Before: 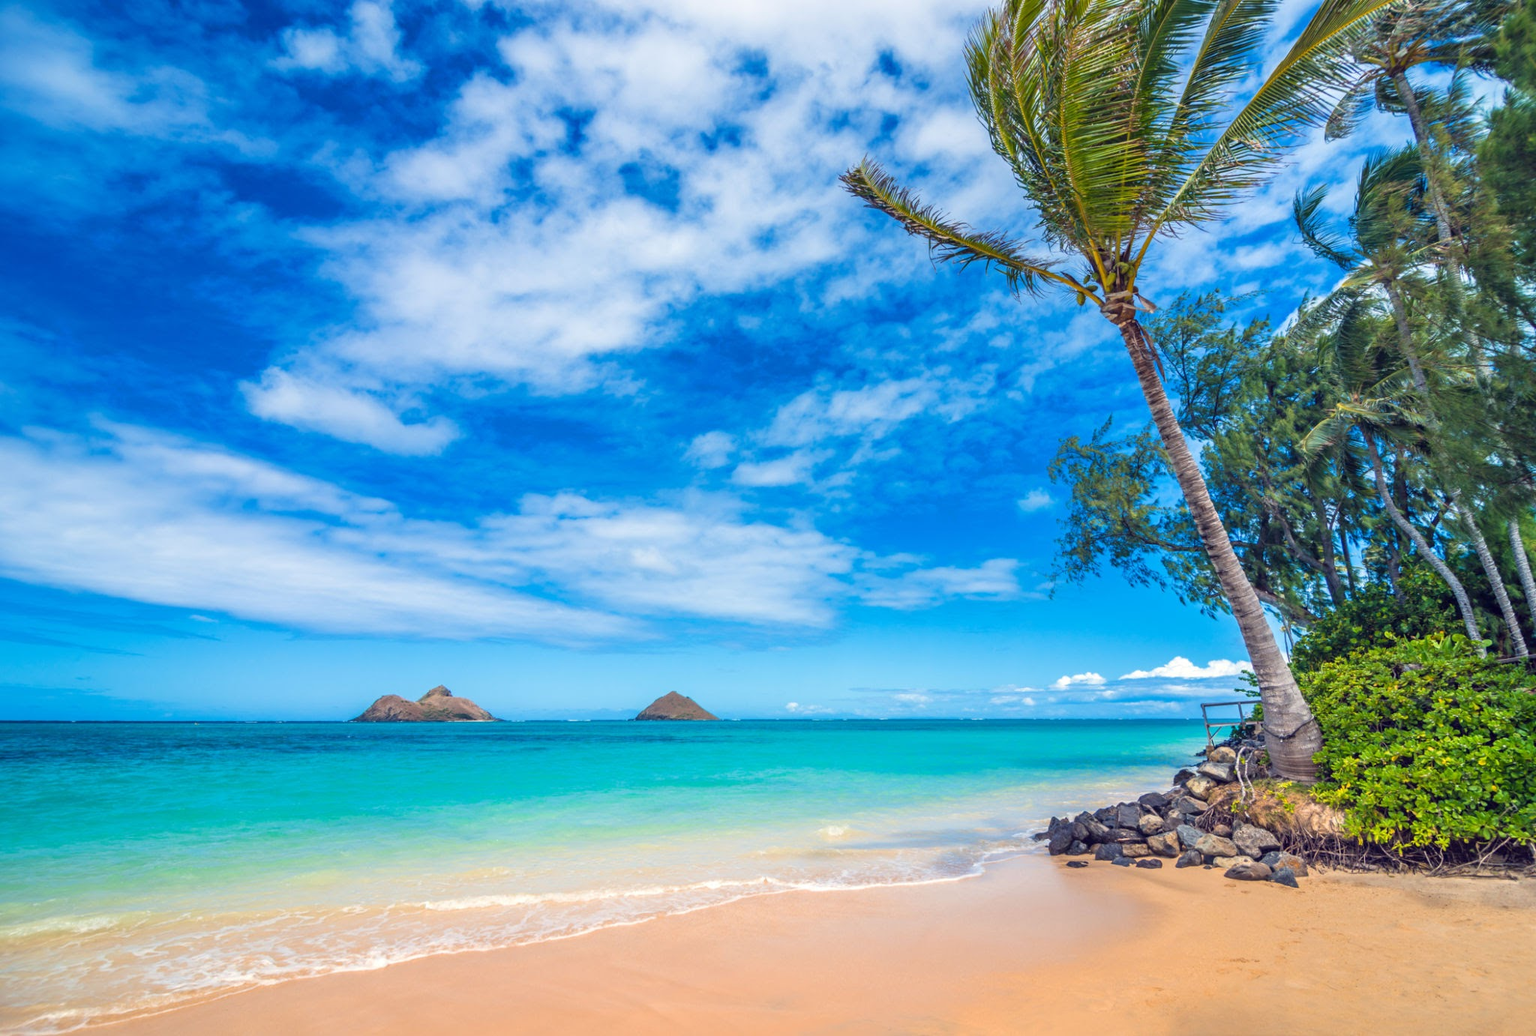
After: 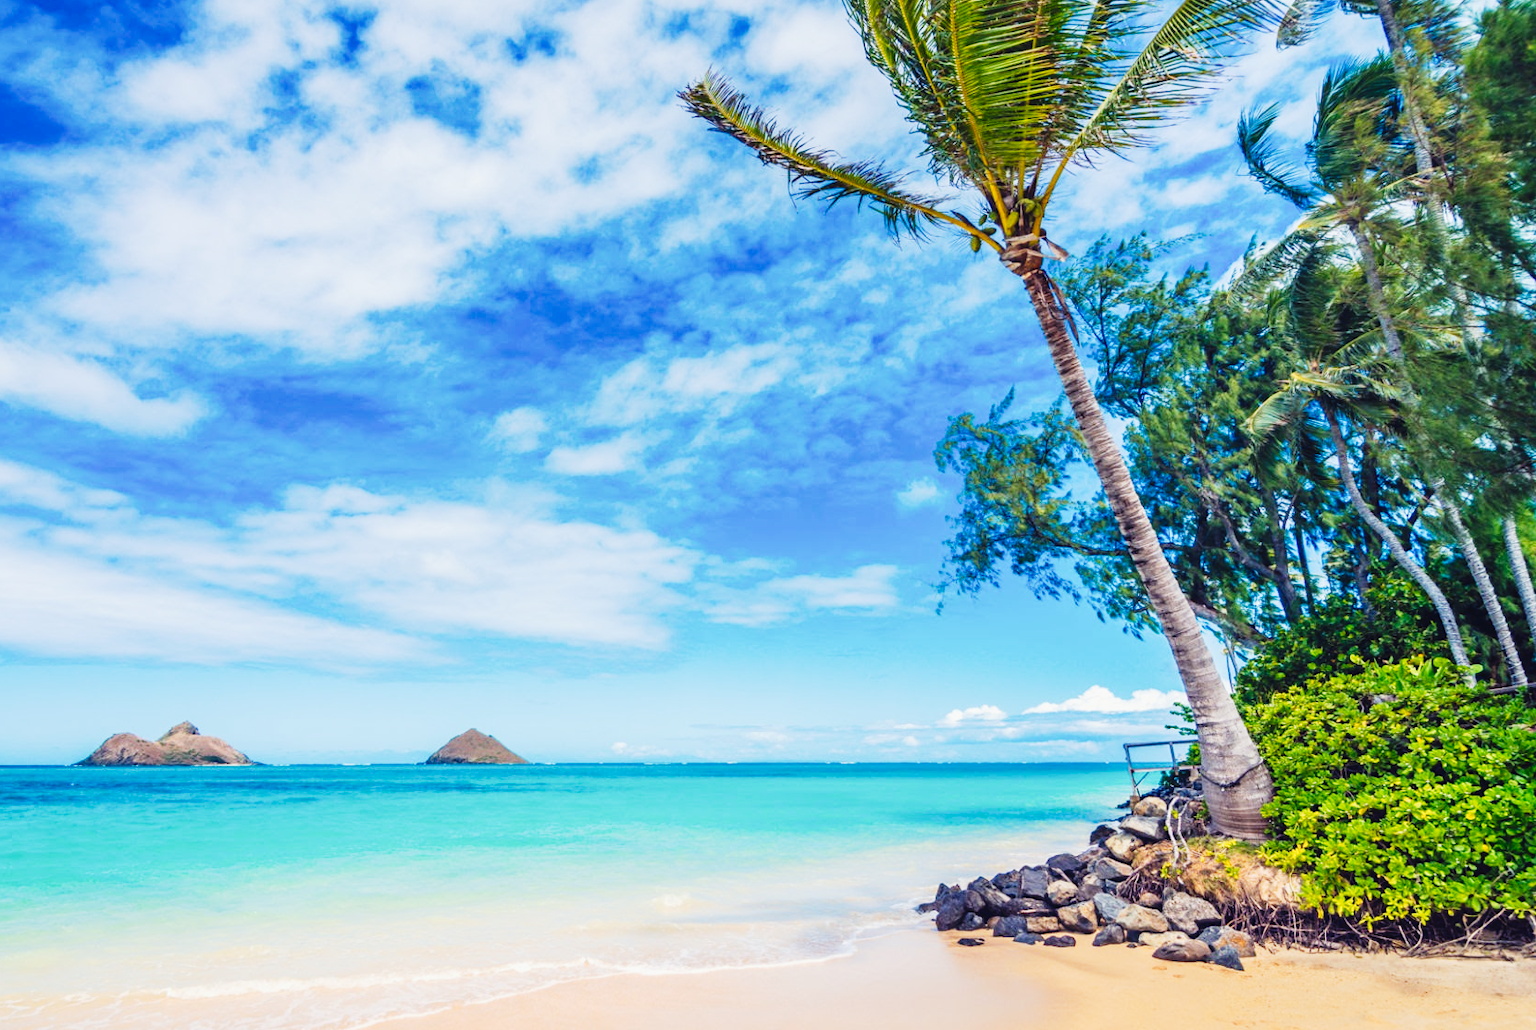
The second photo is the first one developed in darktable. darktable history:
crop: left 18.897%, top 9.786%, right 0.001%, bottom 9.573%
tone curve: curves: ch0 [(0, 0.036) (0.037, 0.042) (0.184, 0.146) (0.438, 0.521) (0.54, 0.668) (0.698, 0.835) (0.856, 0.92) (1, 0.98)]; ch1 [(0, 0) (0.393, 0.415) (0.447, 0.448) (0.482, 0.459) (0.509, 0.496) (0.527, 0.525) (0.571, 0.602) (0.619, 0.671) (0.715, 0.729) (1, 1)]; ch2 [(0, 0) (0.369, 0.388) (0.449, 0.454) (0.499, 0.5) (0.521, 0.517) (0.53, 0.544) (0.561, 0.607) (0.674, 0.735) (1, 1)], preserve colors none
